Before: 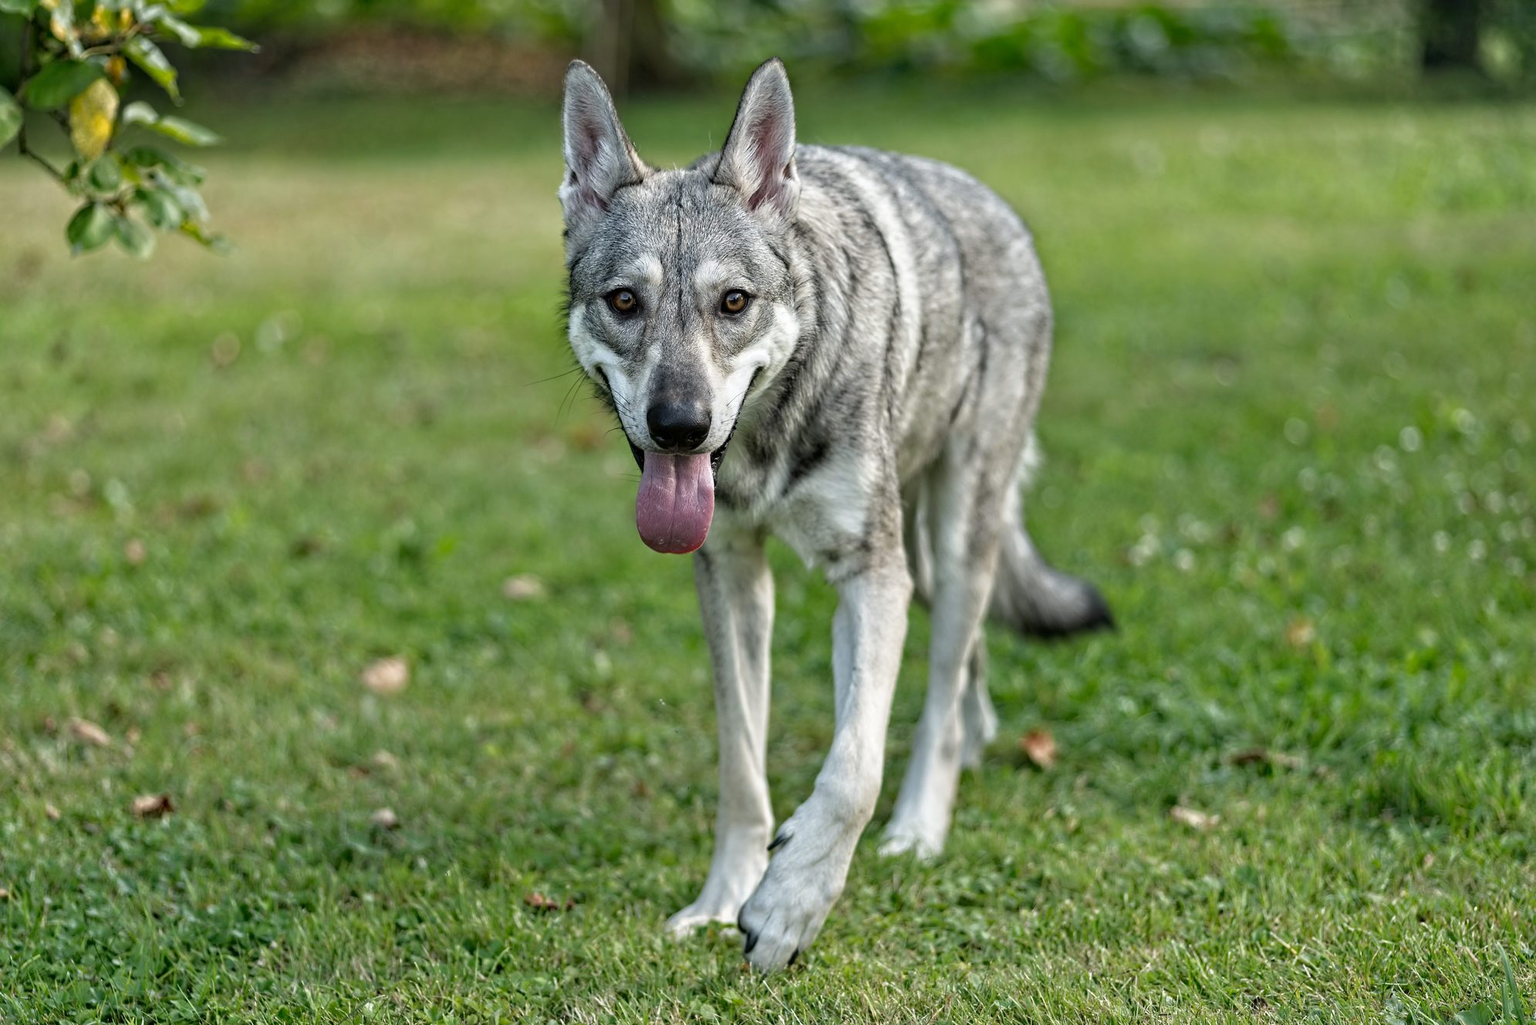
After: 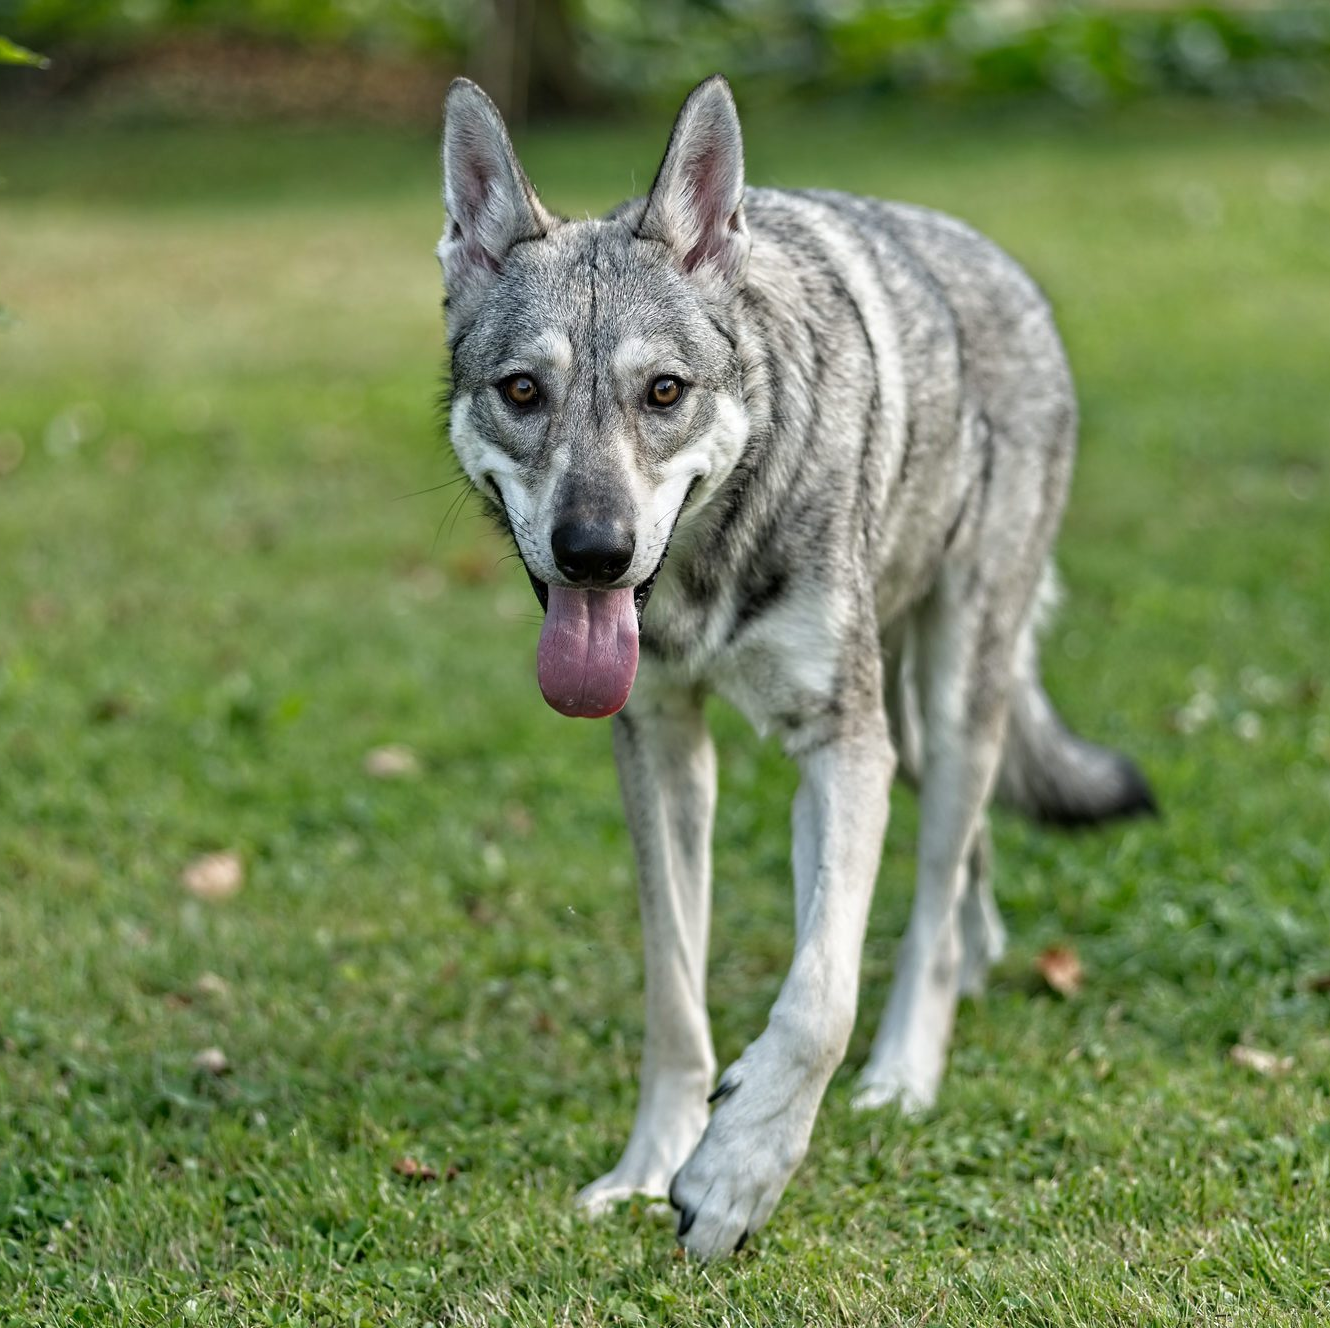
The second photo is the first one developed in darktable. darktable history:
crop and rotate: left 14.464%, right 18.728%
